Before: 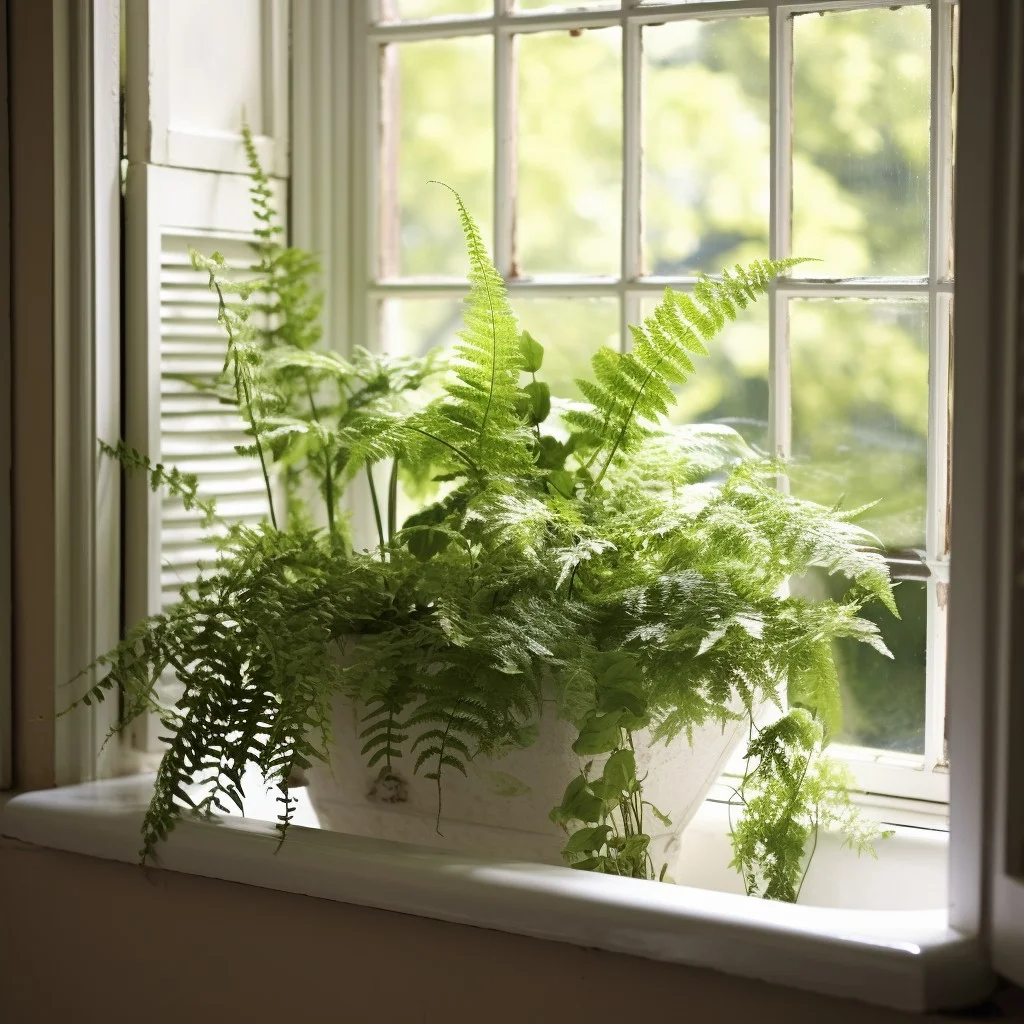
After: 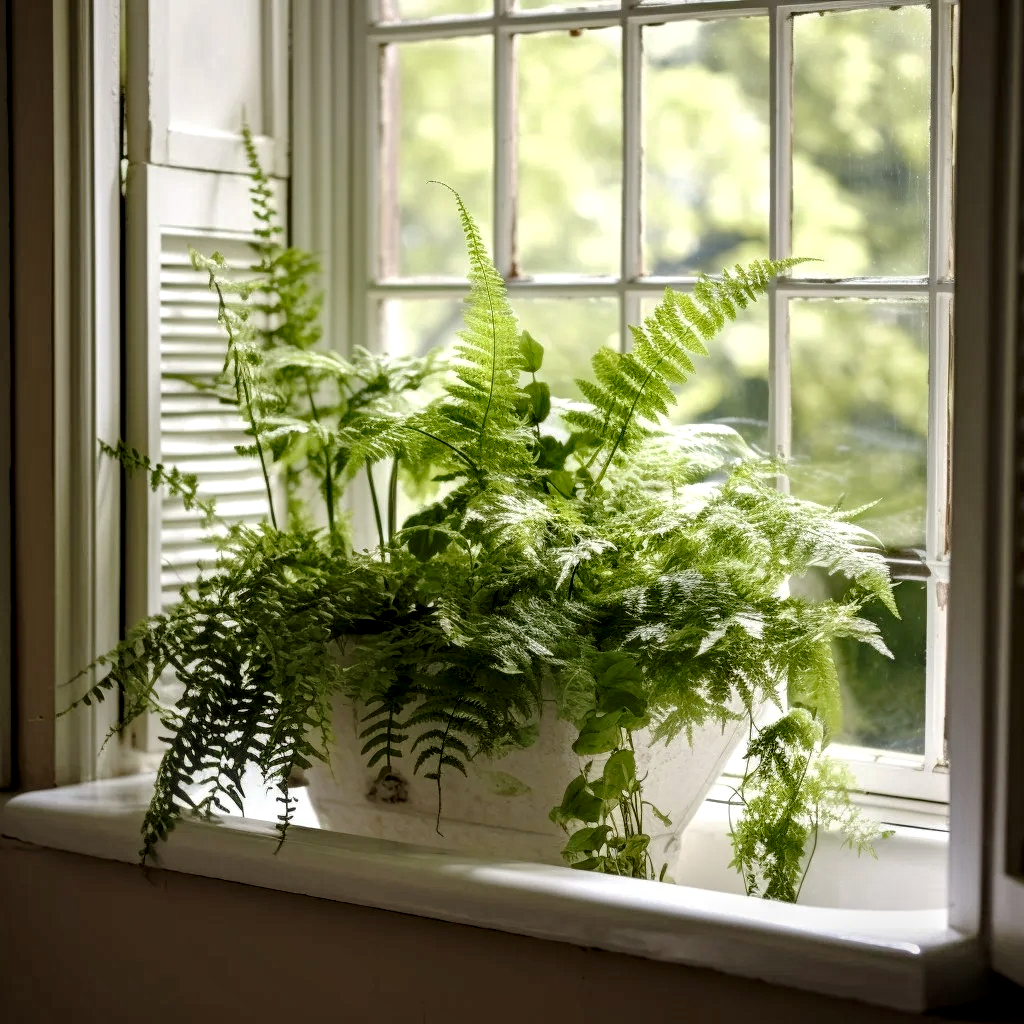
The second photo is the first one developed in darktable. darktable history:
tone curve: curves: ch0 [(0, 0) (0.003, 0.008) (0.011, 0.01) (0.025, 0.012) (0.044, 0.023) (0.069, 0.033) (0.1, 0.046) (0.136, 0.075) (0.177, 0.116) (0.224, 0.171) (0.277, 0.235) (0.335, 0.312) (0.399, 0.397) (0.468, 0.466) (0.543, 0.54) (0.623, 0.62) (0.709, 0.701) (0.801, 0.782) (0.898, 0.877) (1, 1)], preserve colors none
local contrast: highlights 25%, detail 150%
